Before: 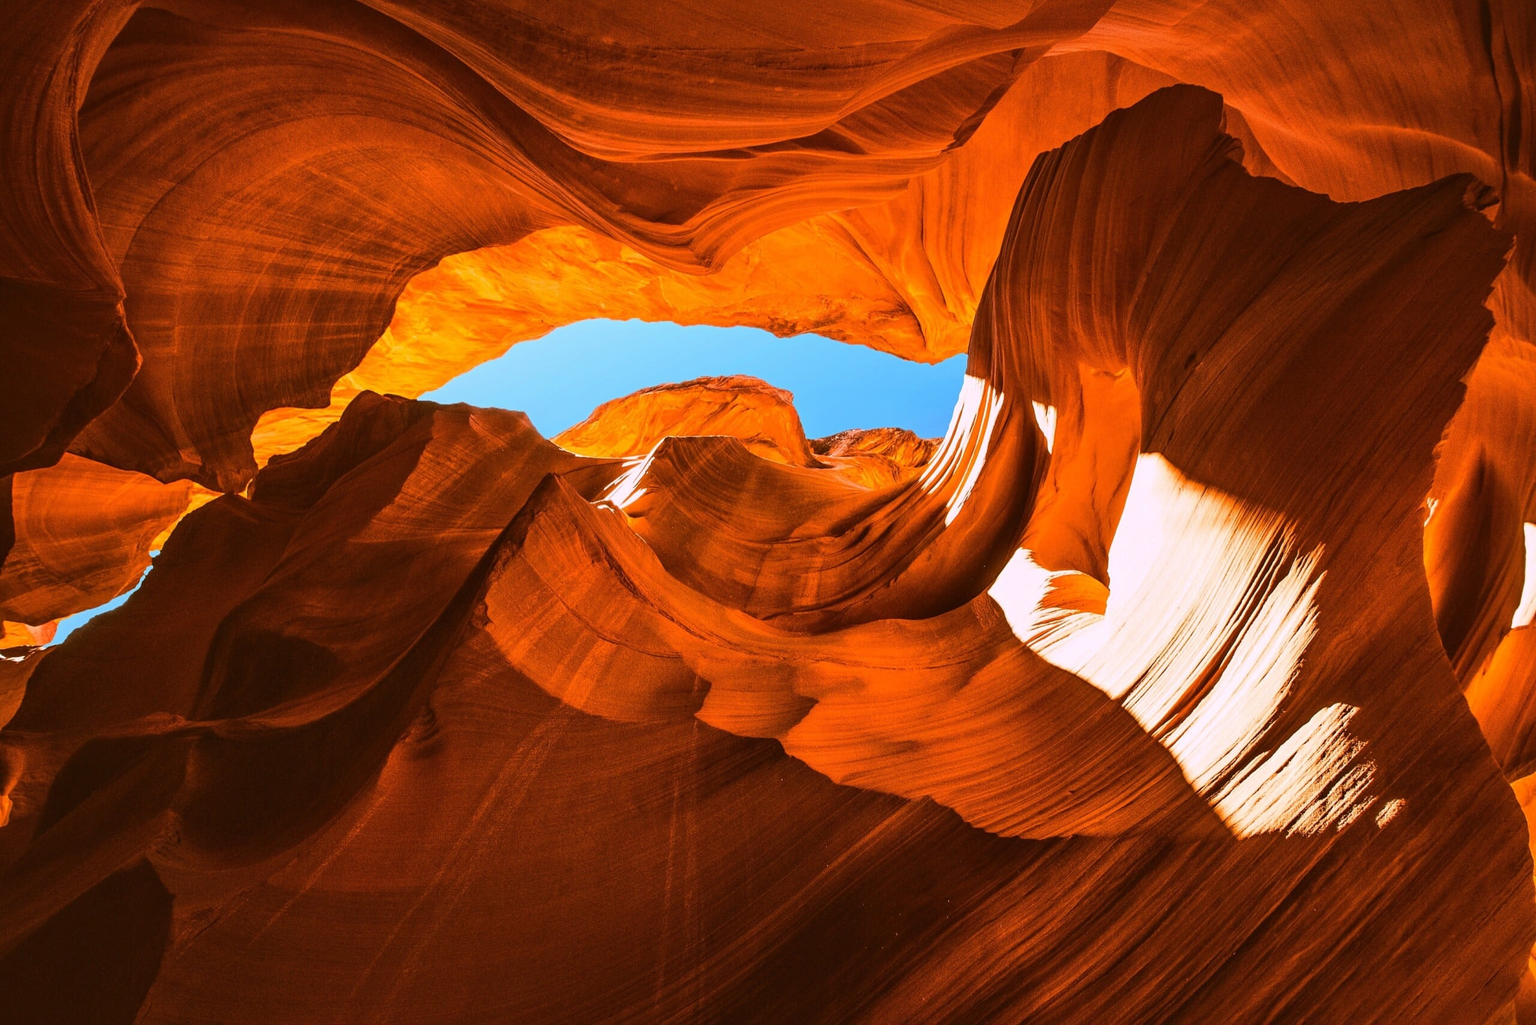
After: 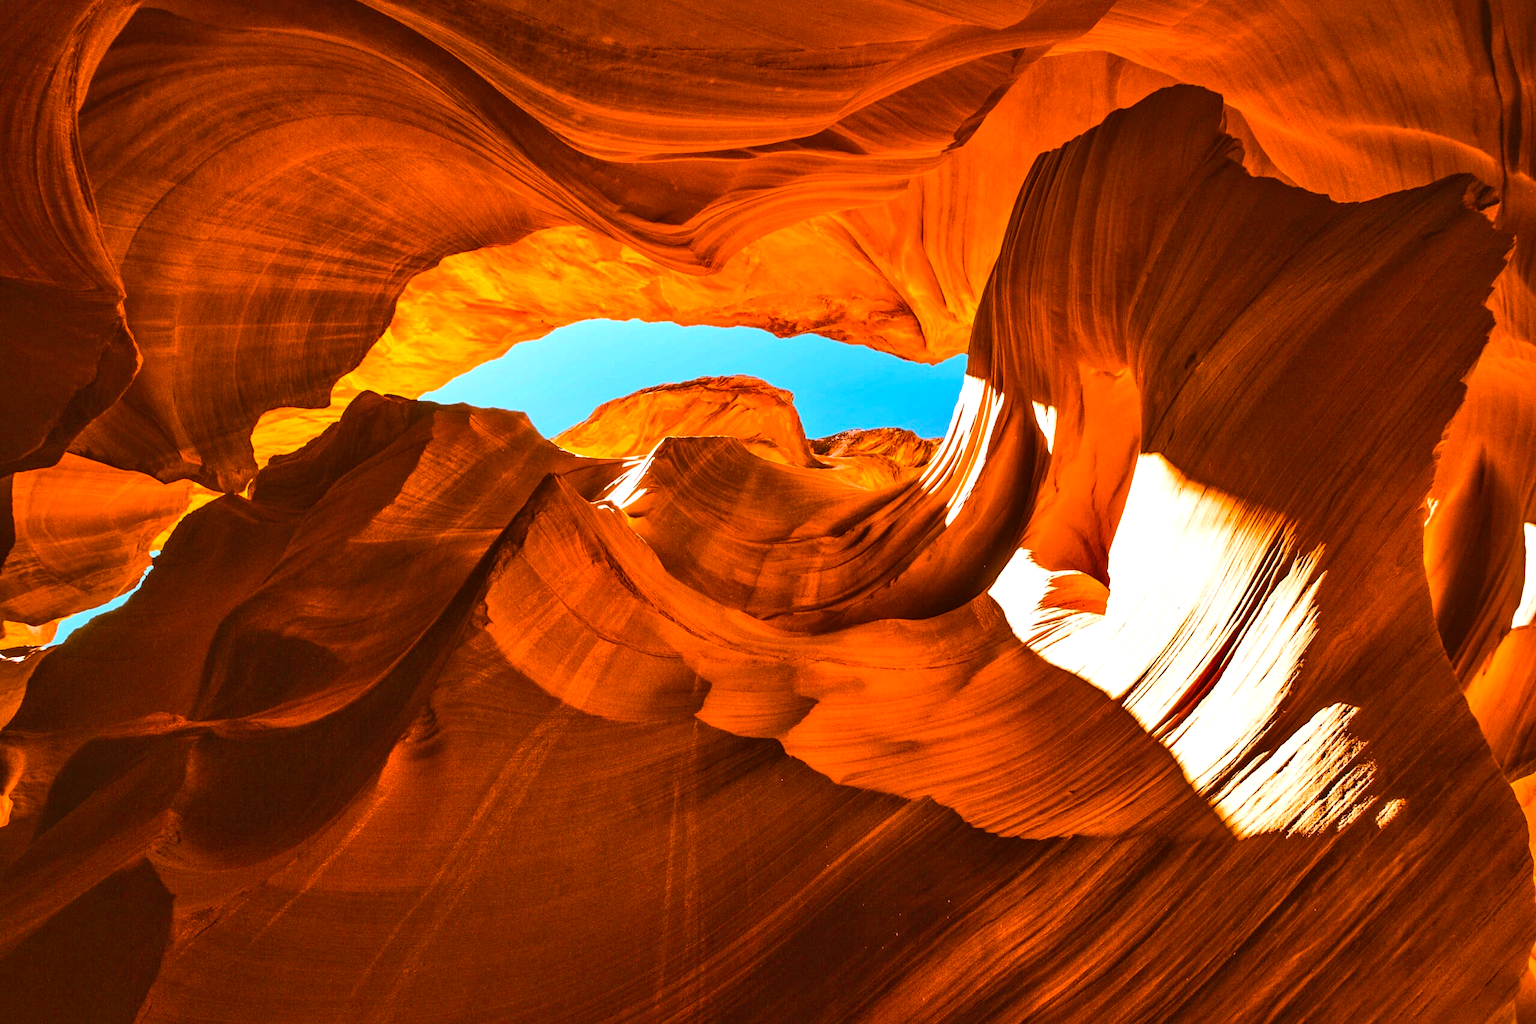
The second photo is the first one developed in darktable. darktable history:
shadows and highlights: soften with gaussian
color balance rgb: shadows lift › chroma 0.676%, shadows lift › hue 115.23°, linear chroma grading › global chroma 16.143%, perceptual saturation grading › global saturation 20%, perceptual saturation grading › highlights -25.205%, perceptual saturation grading › shadows 24.19%, perceptual brilliance grading › global brilliance 11.349%
